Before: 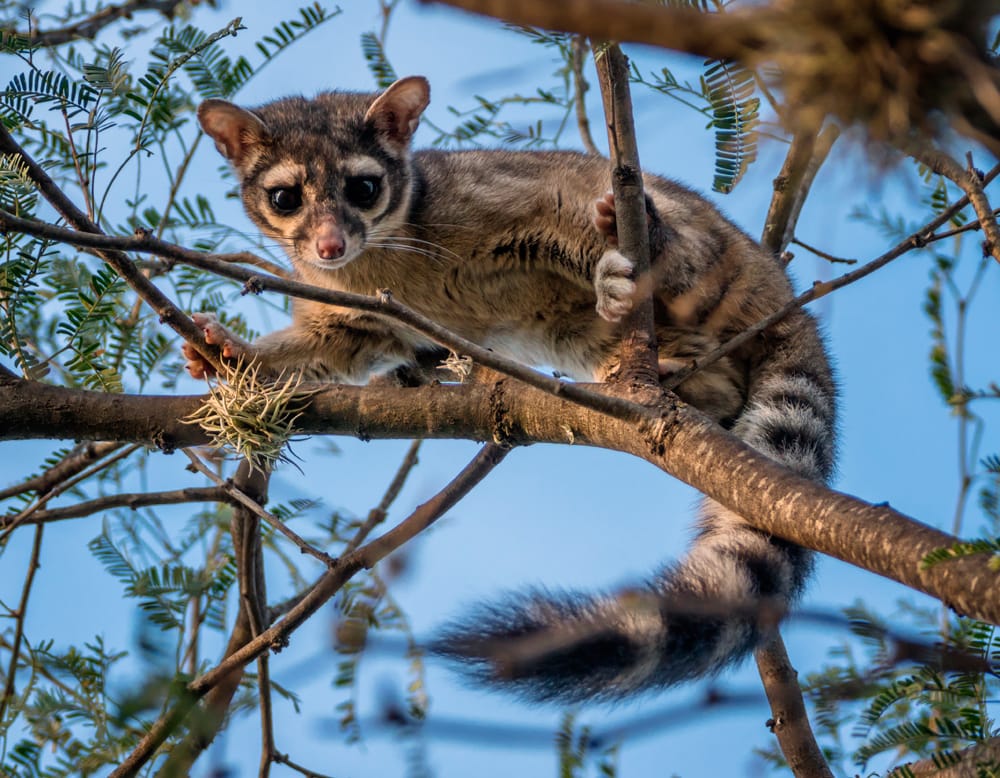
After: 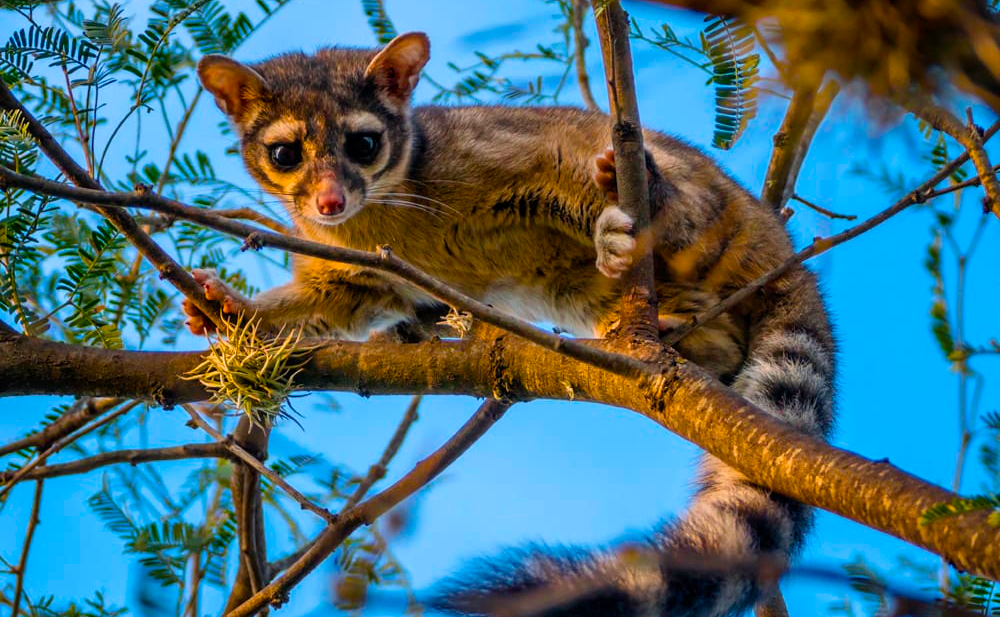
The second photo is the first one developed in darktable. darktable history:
crop and rotate: top 5.667%, bottom 14.937%
color balance rgb: perceptual saturation grading › global saturation 100%
